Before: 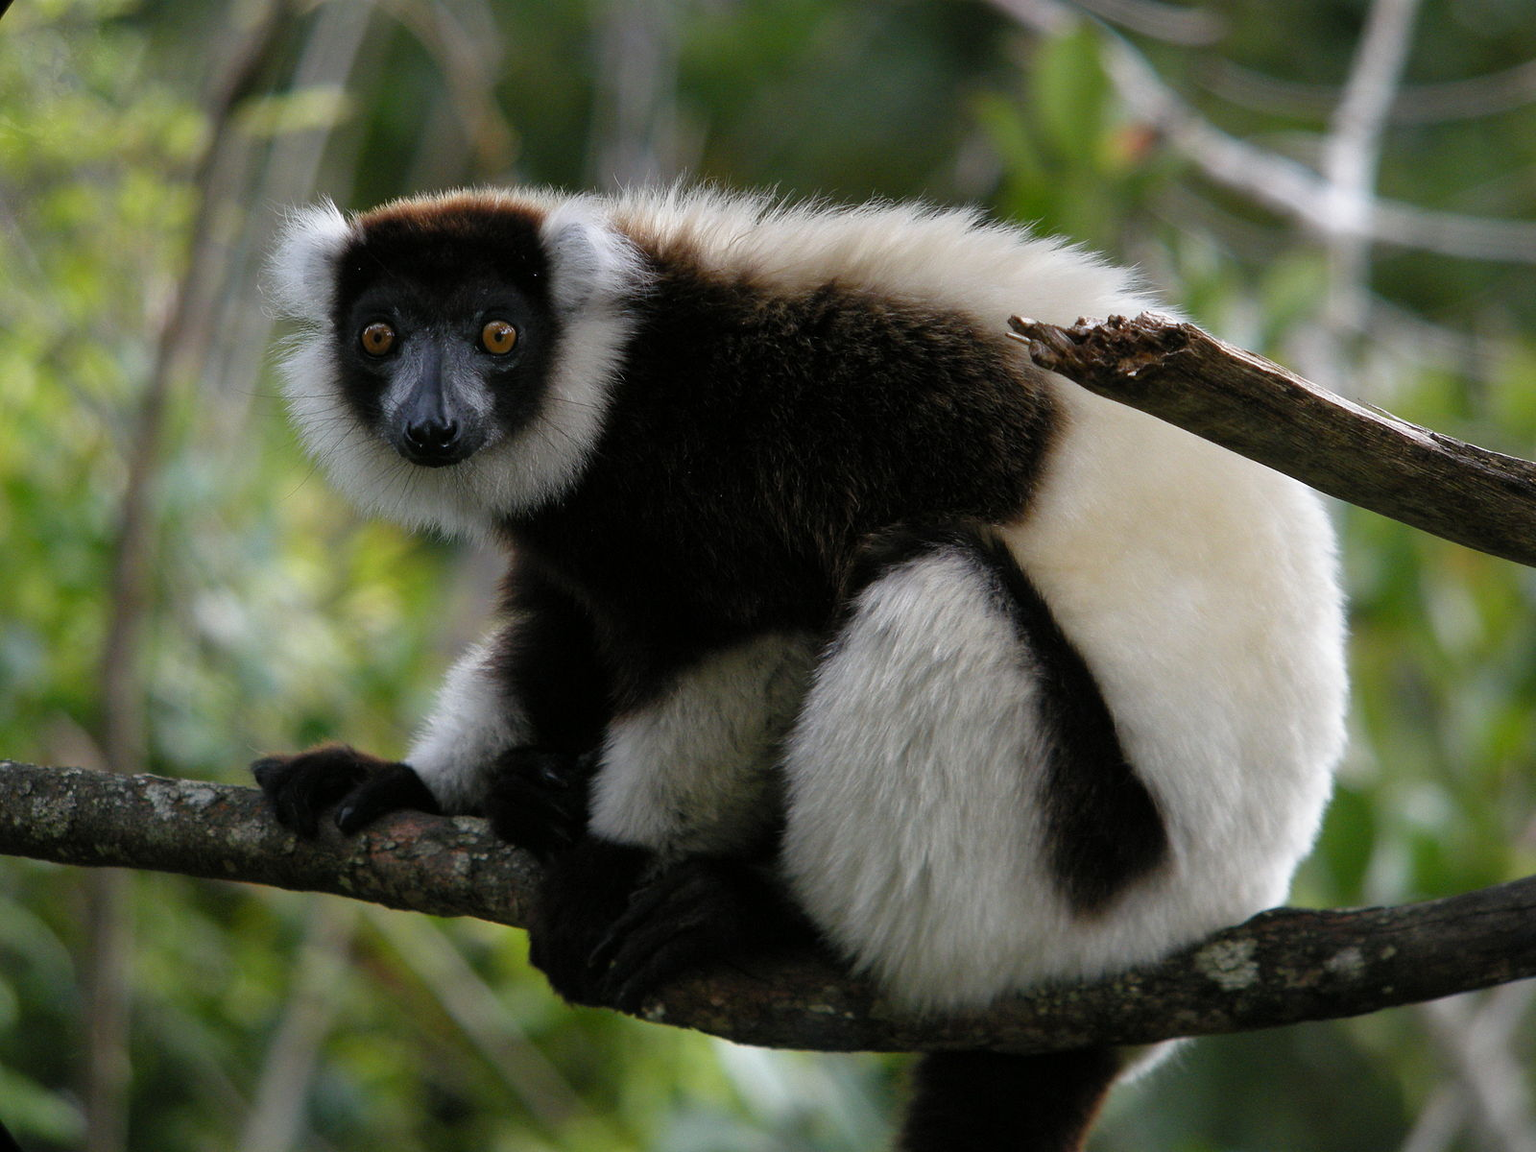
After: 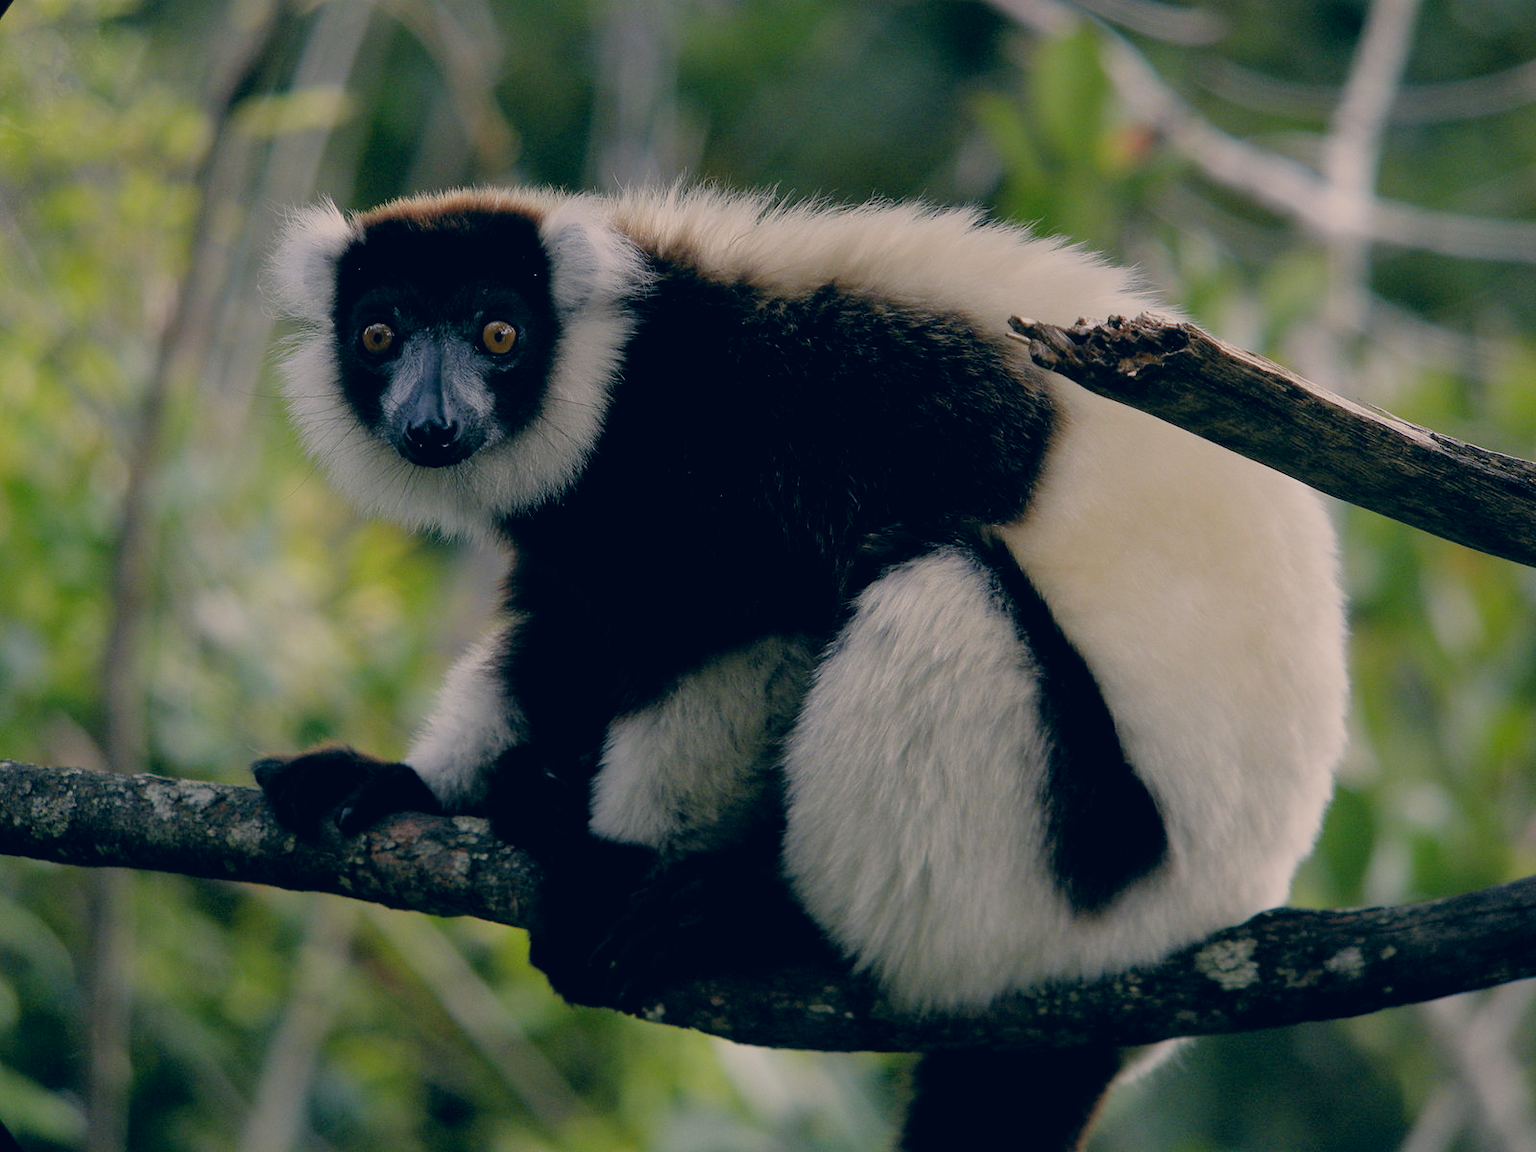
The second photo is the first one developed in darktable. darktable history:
color correction: highlights a* 10.32, highlights b* 14.66, shadows a* -9.59, shadows b* -15.02
filmic rgb: black relative exposure -6.59 EV, white relative exposure 4.71 EV, hardness 3.13, contrast 0.805
white balance: emerald 1
